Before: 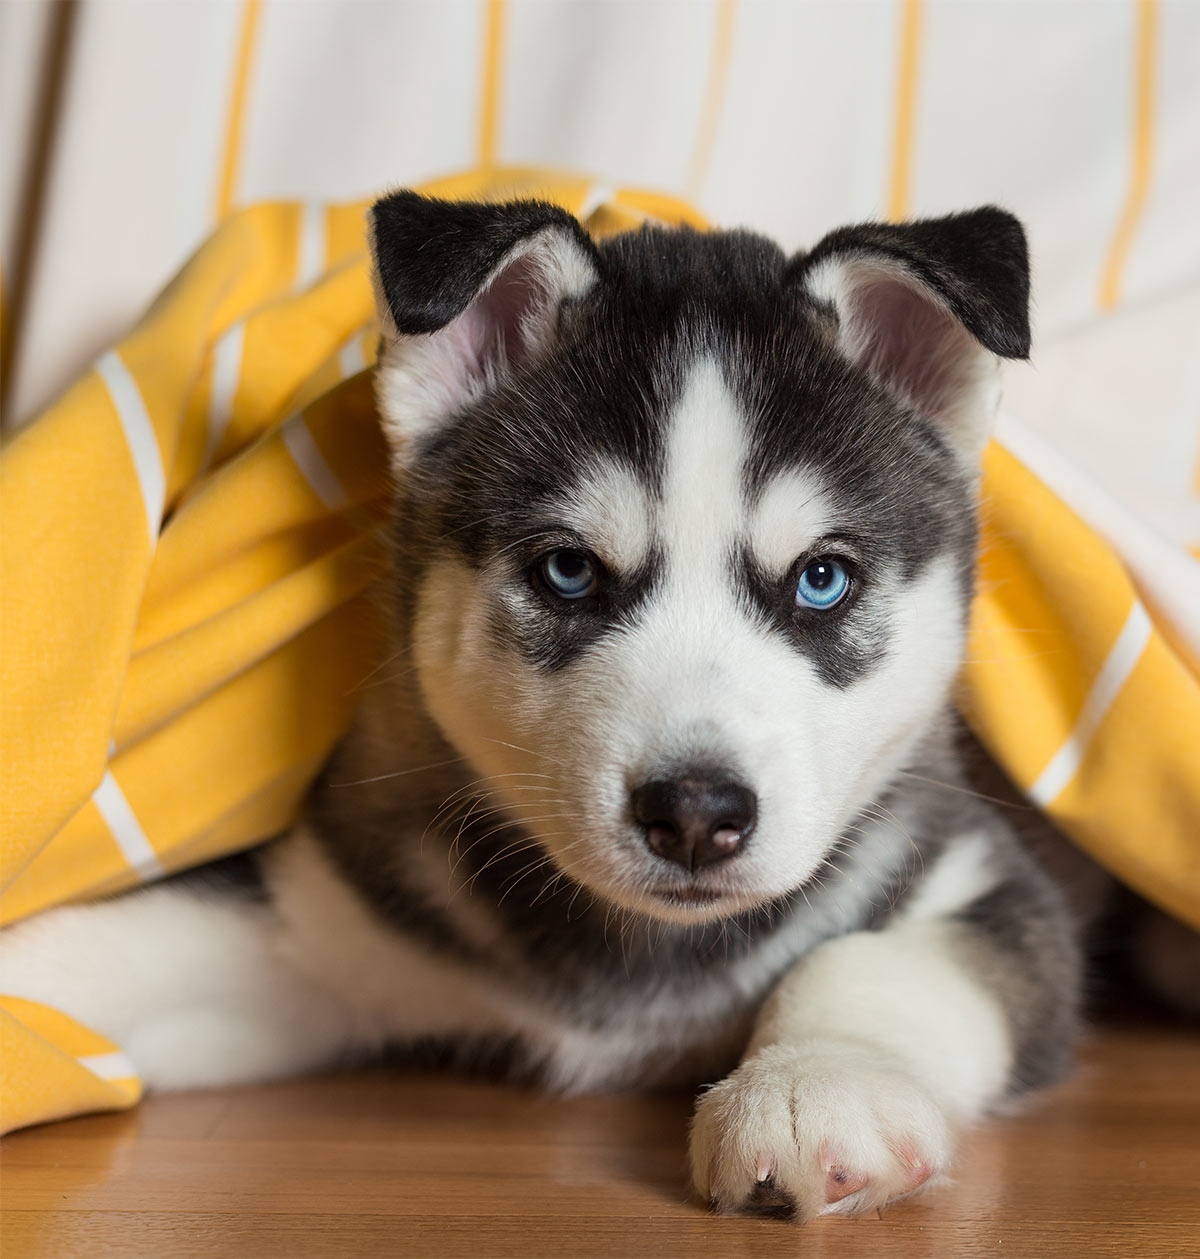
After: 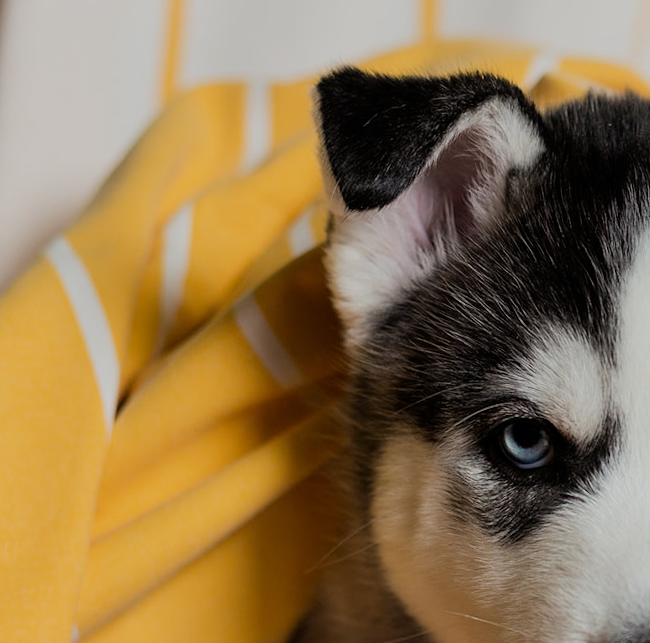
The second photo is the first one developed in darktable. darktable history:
filmic rgb: black relative exposure -7.65 EV, white relative exposure 4.56 EV, hardness 3.61
rotate and perspective: rotation -2°, crop left 0.022, crop right 0.978, crop top 0.049, crop bottom 0.951
crop and rotate: left 3.047%, top 7.509%, right 42.236%, bottom 37.598%
